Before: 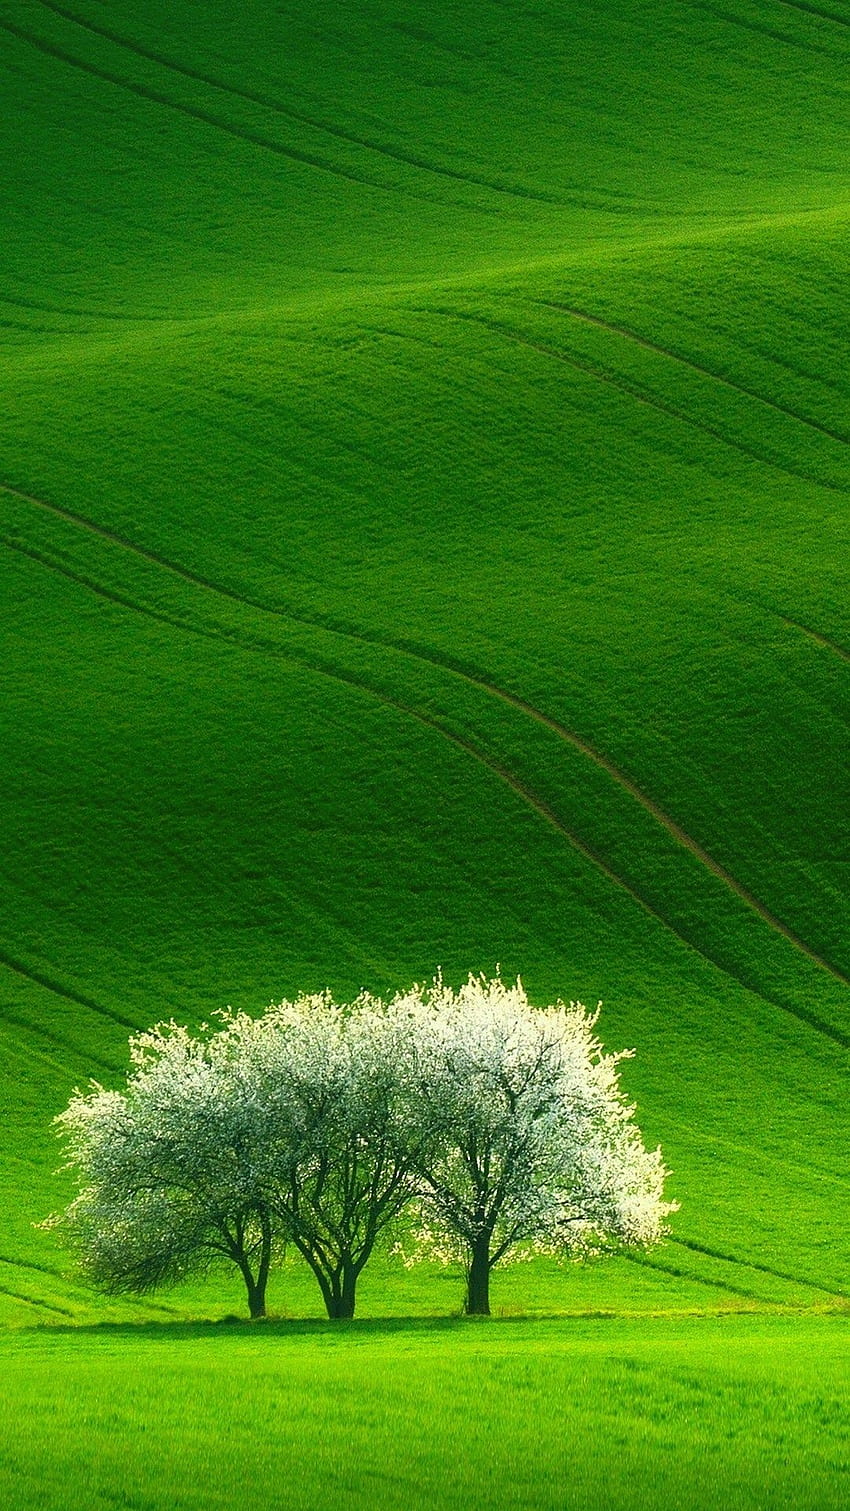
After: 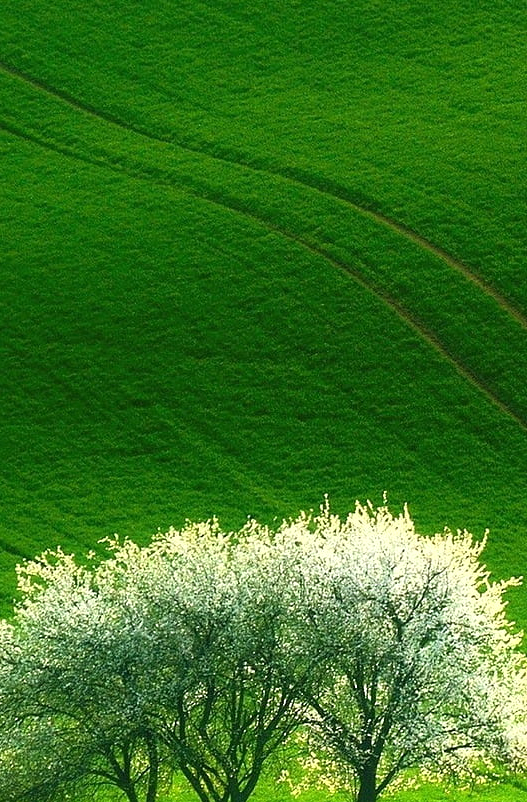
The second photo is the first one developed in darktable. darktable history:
crop: left 13.312%, top 31.28%, right 24.627%, bottom 15.582%
exposure: exposure 0.178 EV, compensate exposure bias true, compensate highlight preservation false
